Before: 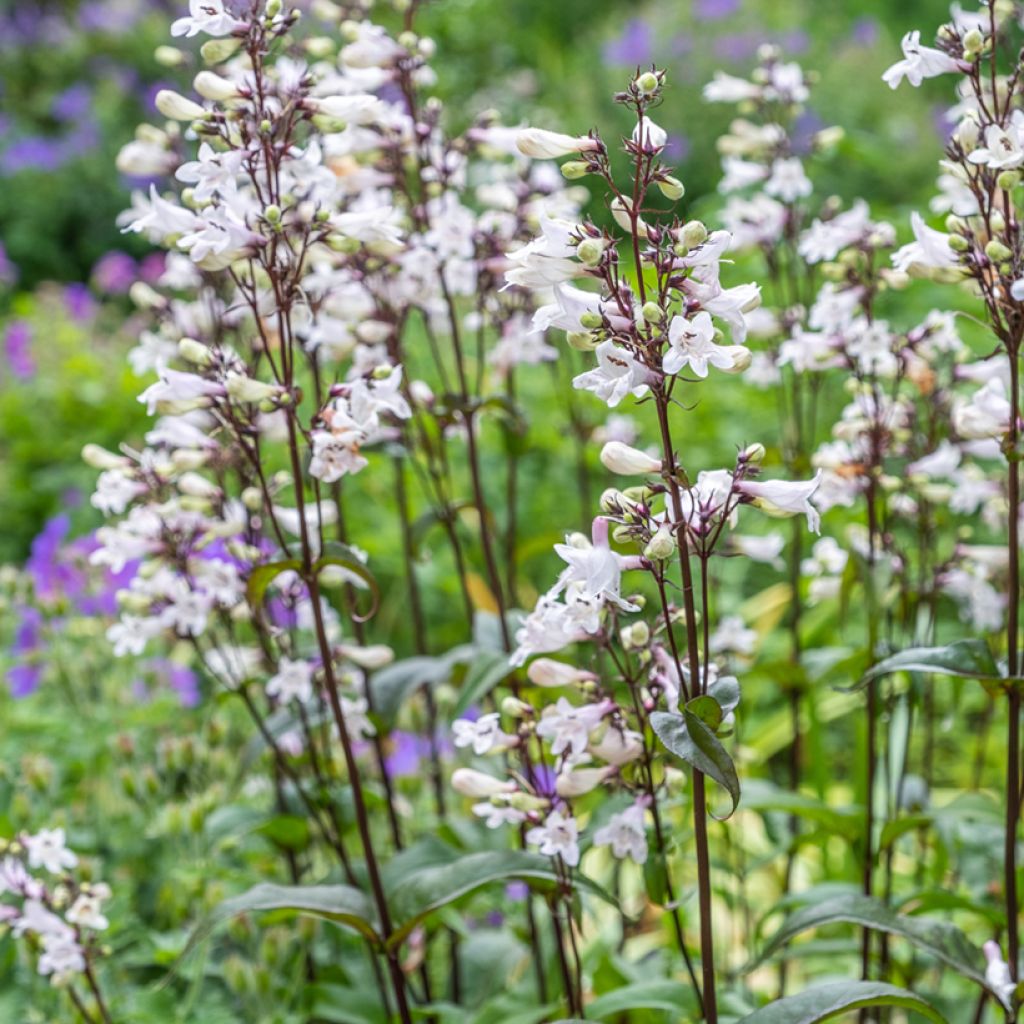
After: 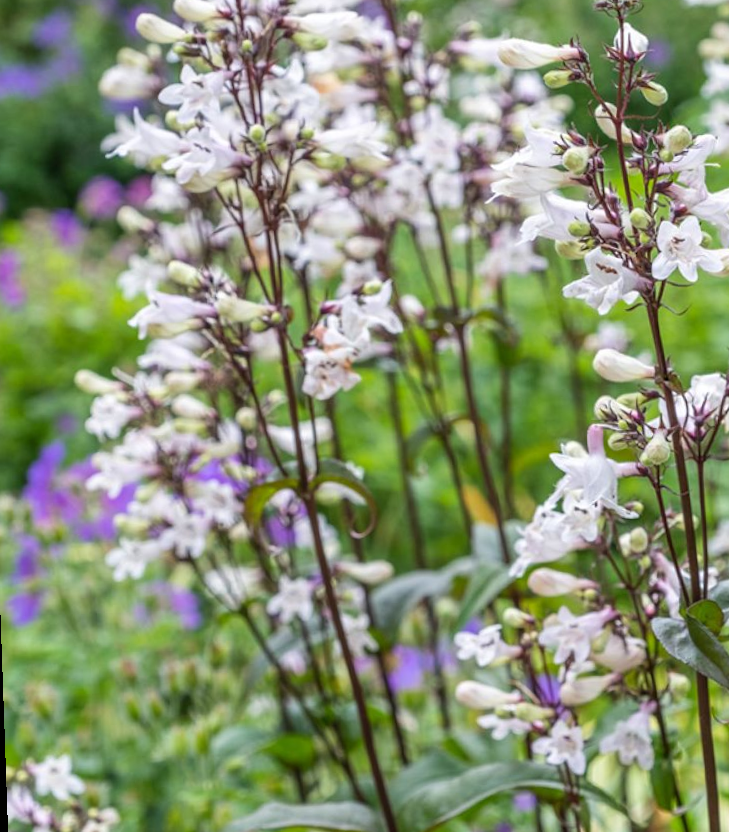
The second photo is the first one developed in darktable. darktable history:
crop: top 5.803%, right 27.864%, bottom 5.804%
rotate and perspective: rotation -2°, crop left 0.022, crop right 0.978, crop top 0.049, crop bottom 0.951
